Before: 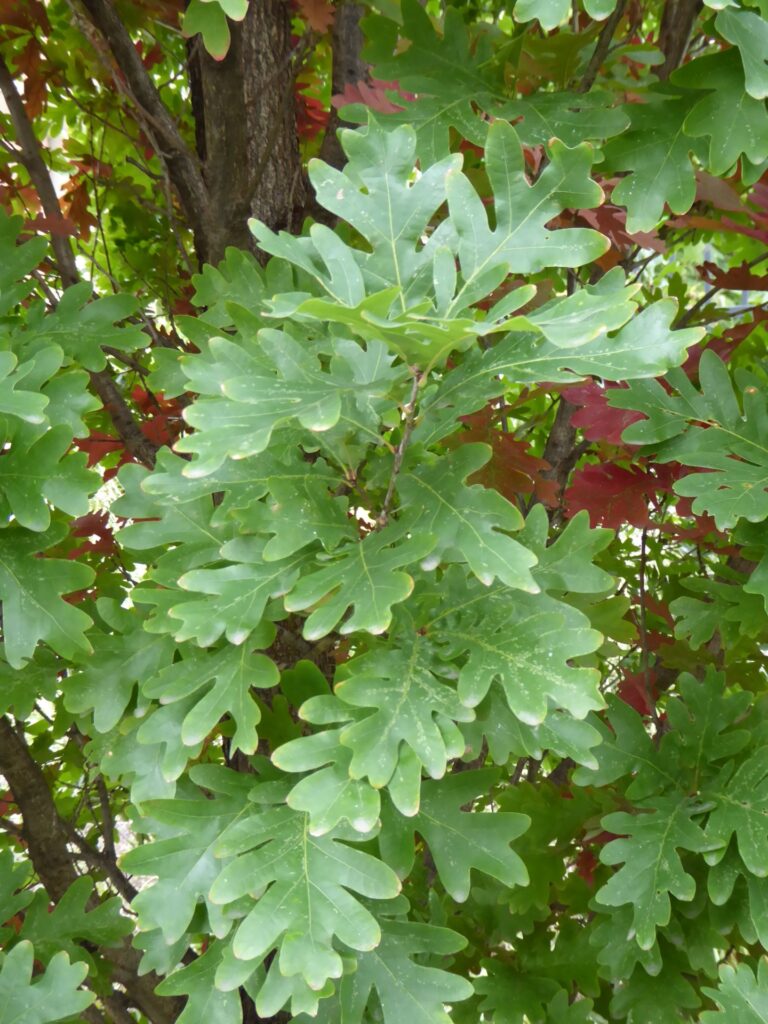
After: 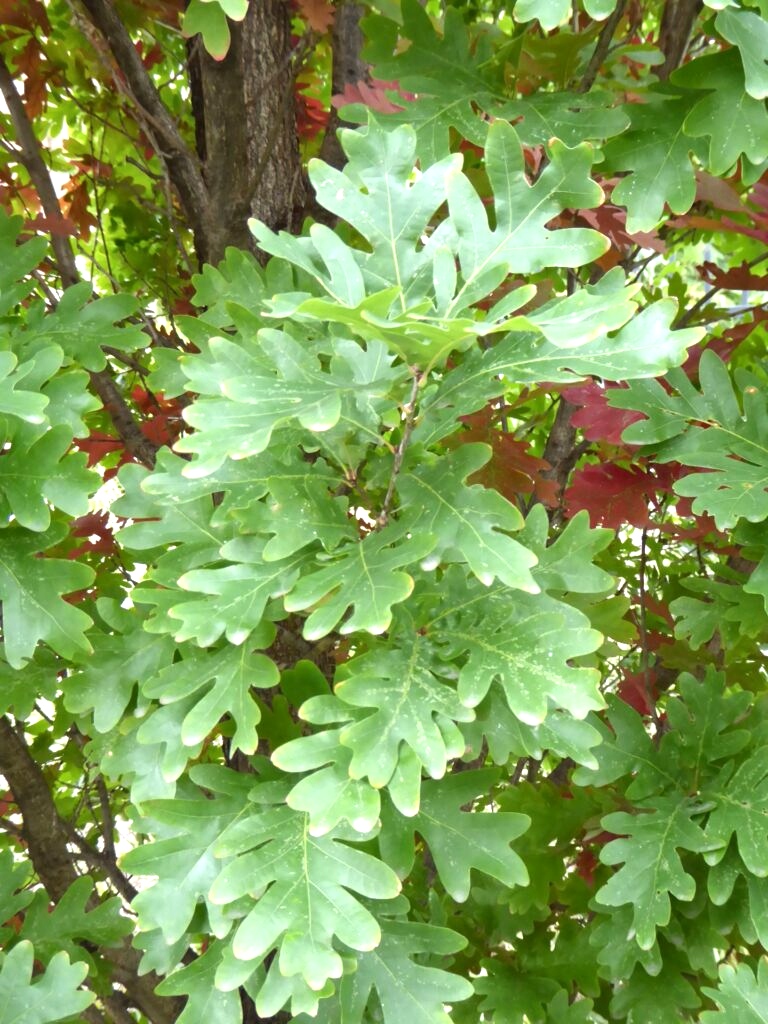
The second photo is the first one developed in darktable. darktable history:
local contrast: mode bilateral grid, contrast 20, coarseness 50, detail 120%, midtone range 0.2
exposure: exposure 0.6 EV, compensate highlight preservation false
